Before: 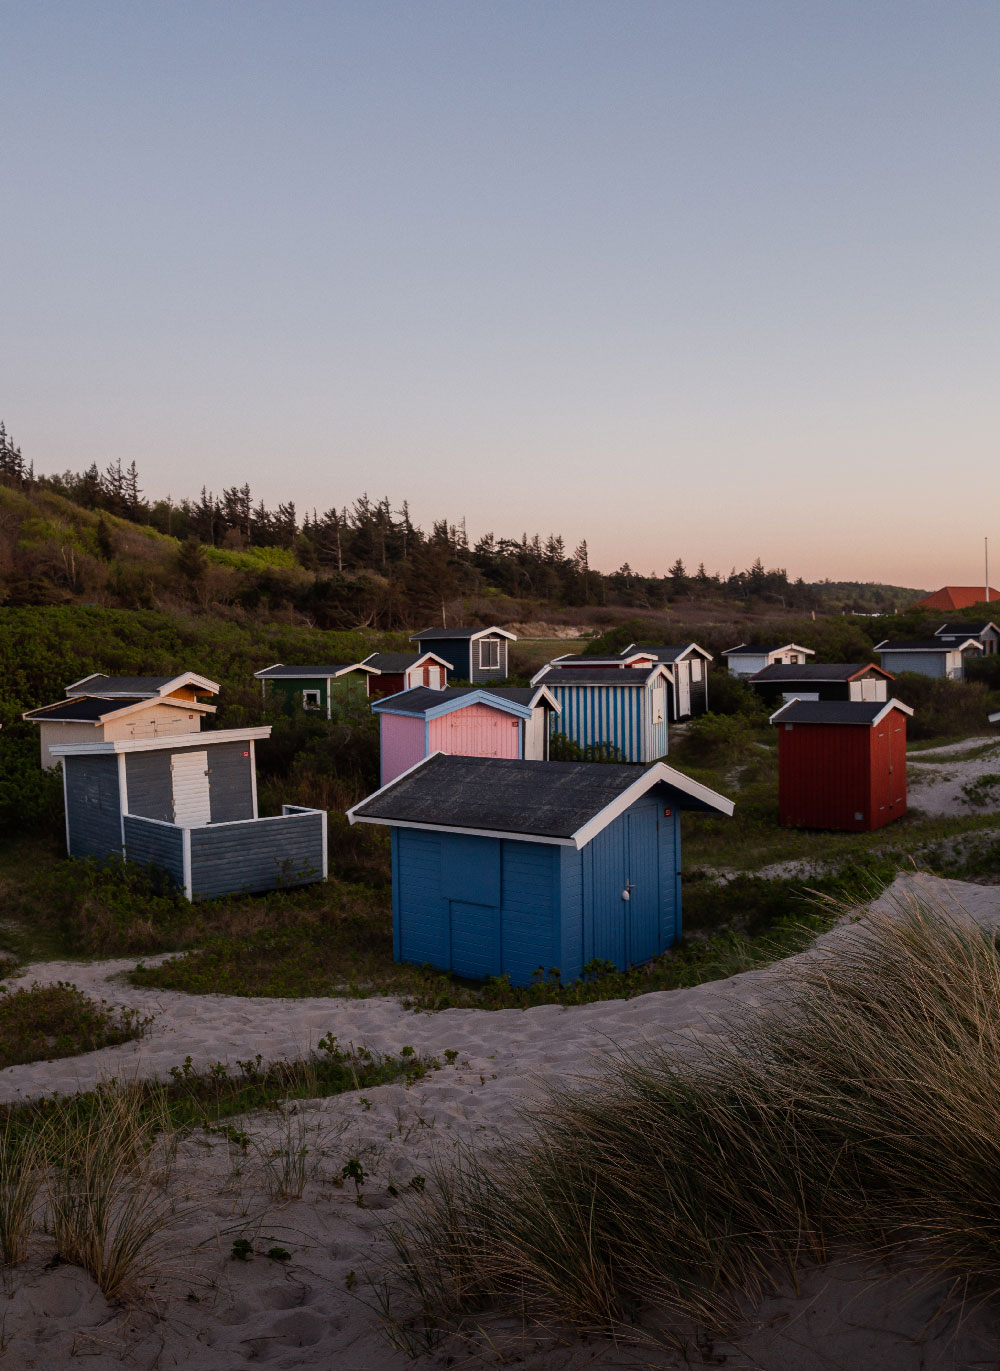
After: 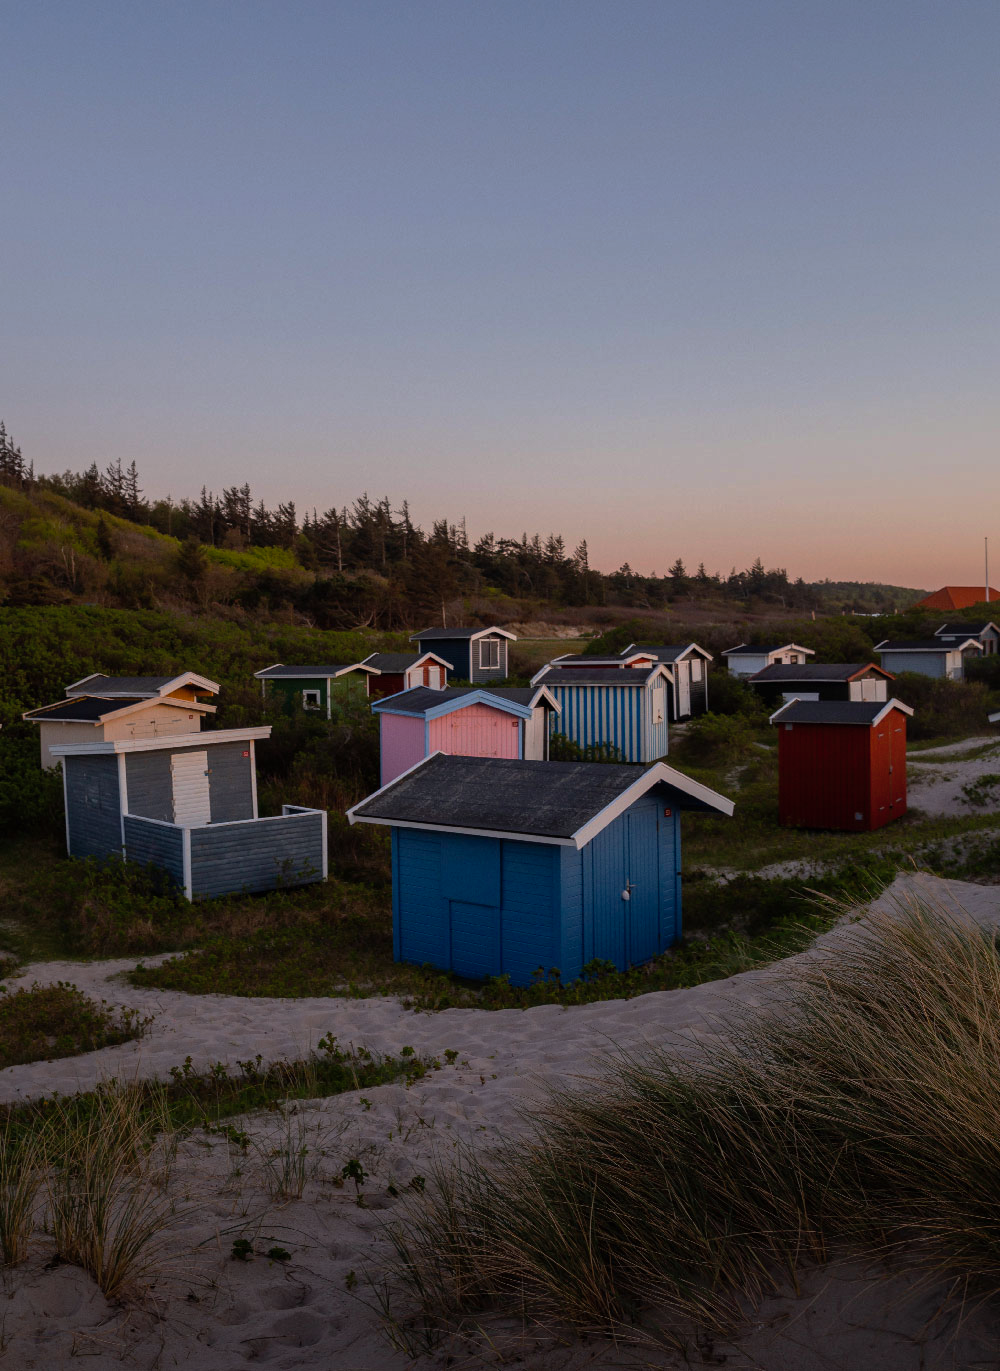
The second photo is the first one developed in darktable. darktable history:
base curve: curves: ch0 [(0, 0) (0.595, 0.418) (1, 1)], preserve colors none
shadows and highlights: shadows 30
exposure: black level correction 0, compensate exposure bias true, compensate highlight preservation false
white balance: red 0.988, blue 1.017
color balance rgb: linear chroma grading › global chroma 10%, perceptual saturation grading › global saturation 5%, perceptual brilliance grading › global brilliance 4%, global vibrance 7%, saturation formula JzAzBz (2021)
